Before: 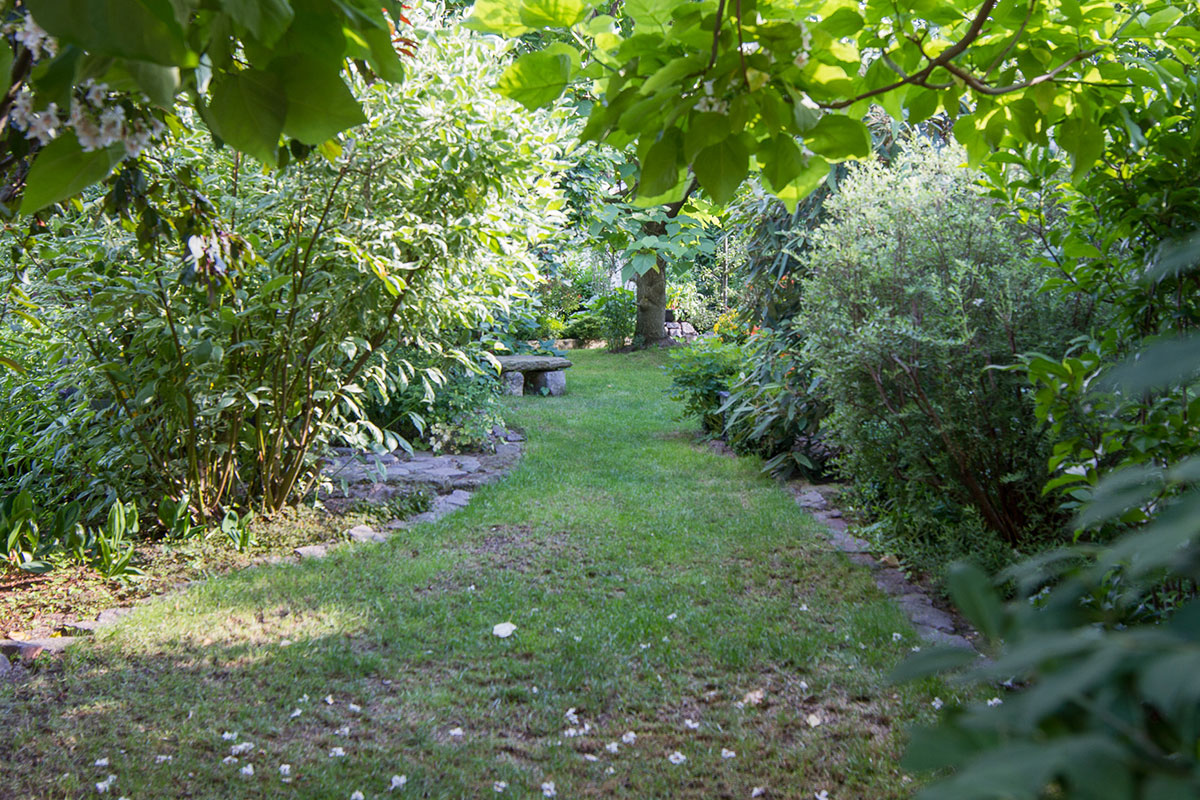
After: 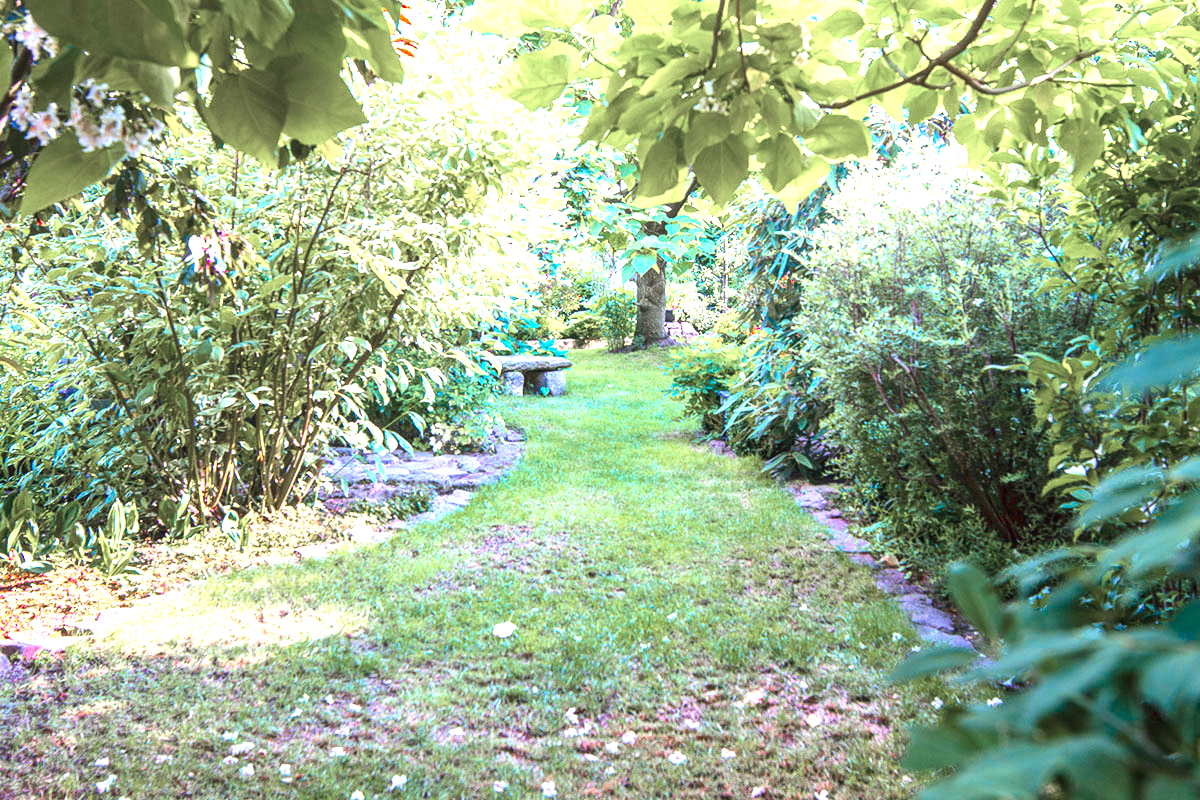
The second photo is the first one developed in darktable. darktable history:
color balance rgb: highlights gain › chroma 2.051%, highlights gain › hue 293.09°, linear chroma grading › global chroma 42.568%, perceptual saturation grading › global saturation 25.754%
tone curve: curves: ch0 [(0, 0) (0.003, 0.003) (0.011, 0.012) (0.025, 0.024) (0.044, 0.039) (0.069, 0.052) (0.1, 0.072) (0.136, 0.097) (0.177, 0.128) (0.224, 0.168) (0.277, 0.217) (0.335, 0.276) (0.399, 0.345) (0.468, 0.429) (0.543, 0.524) (0.623, 0.628) (0.709, 0.732) (0.801, 0.829) (0.898, 0.919) (1, 1)], color space Lab, linked channels, preserve colors none
color zones: curves: ch1 [(0, 0.708) (0.088, 0.648) (0.245, 0.187) (0.429, 0.326) (0.571, 0.498) (0.714, 0.5) (0.857, 0.5) (1, 0.708)]
local contrast: detail 110%
exposure: black level correction 0, exposure 1.676 EV, compensate exposure bias true, compensate highlight preservation false
